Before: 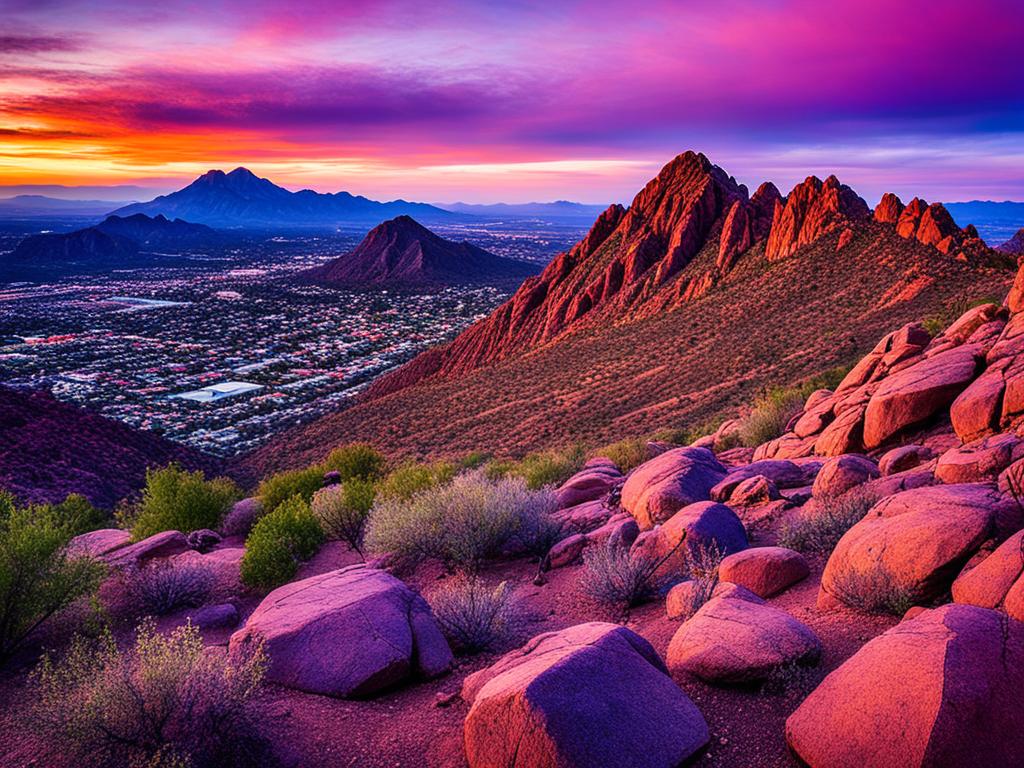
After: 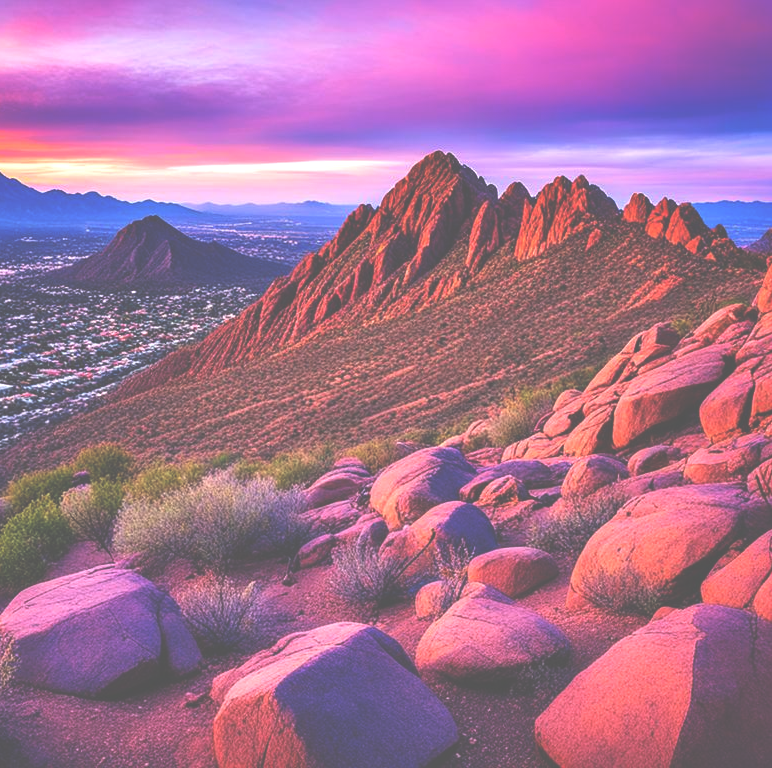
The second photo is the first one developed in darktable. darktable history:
crop and rotate: left 24.513%
exposure: black level correction -0.069, exposure 0.501 EV, compensate highlight preservation false
